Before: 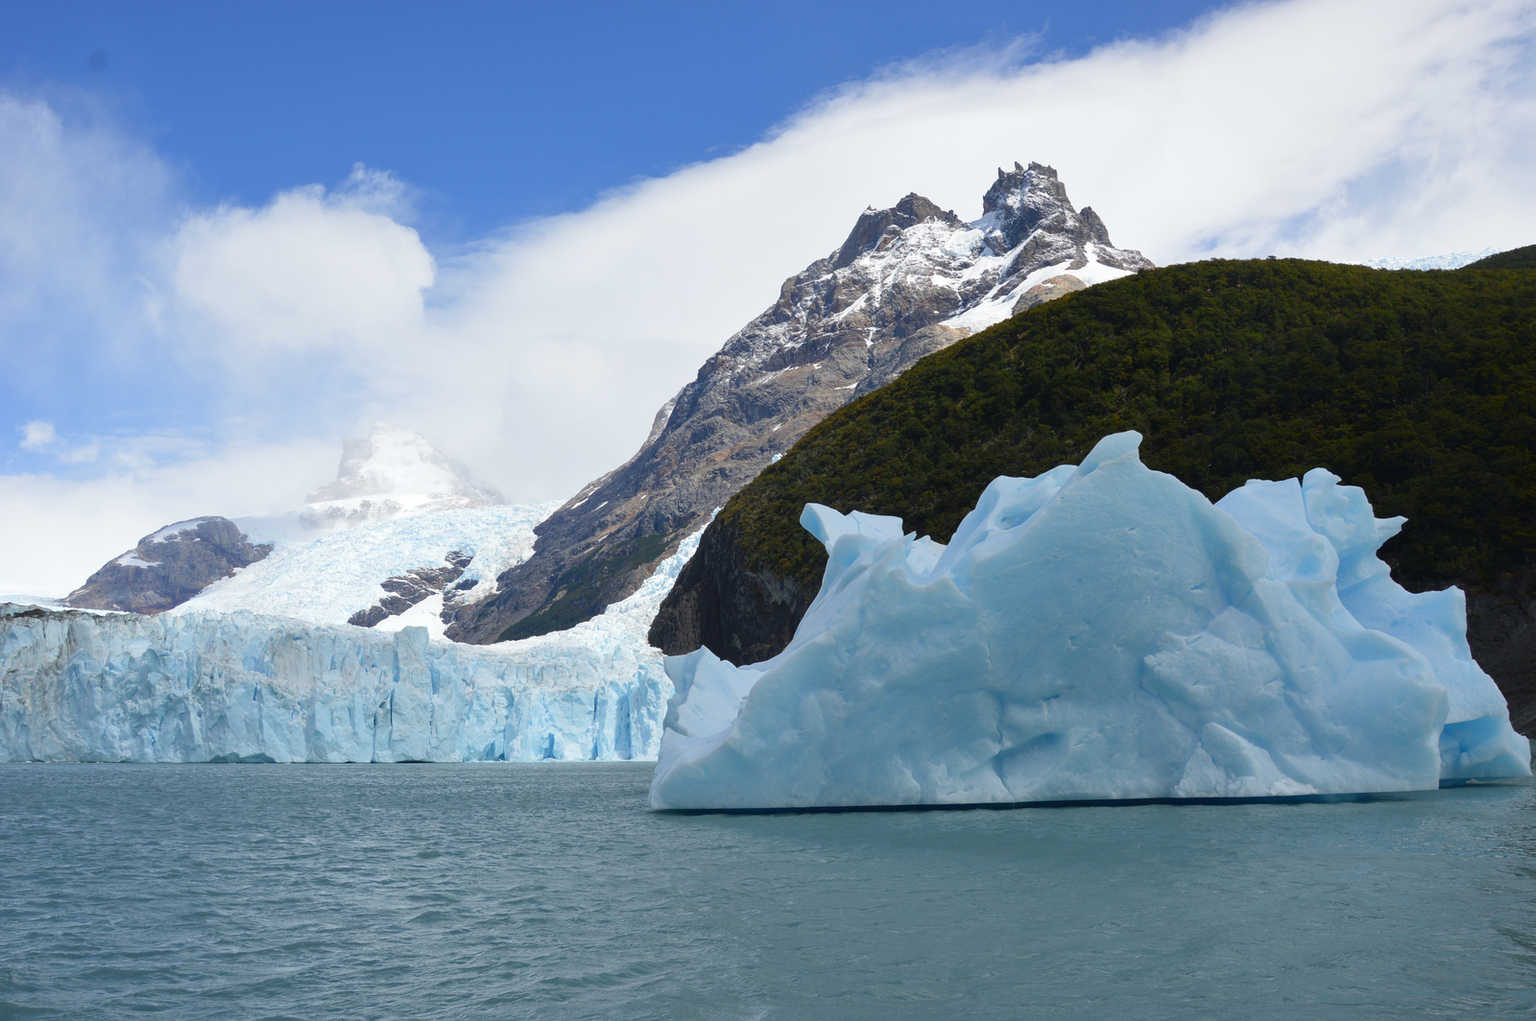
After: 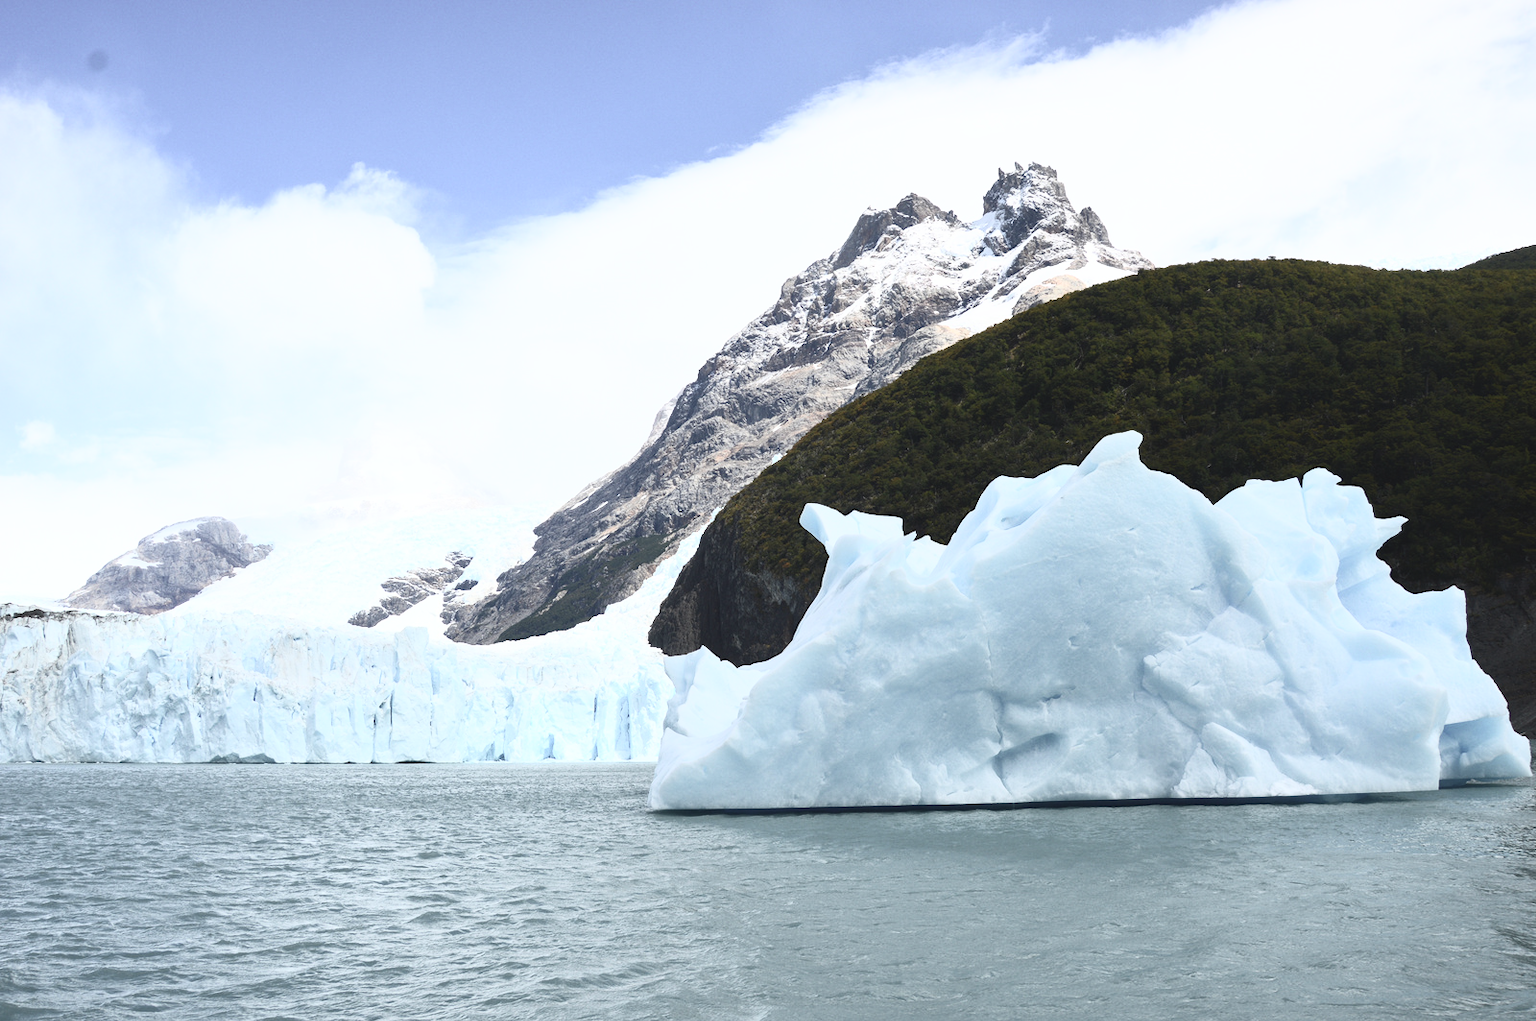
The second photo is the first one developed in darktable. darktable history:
contrast brightness saturation: contrast 0.561, brightness 0.576, saturation -0.326
